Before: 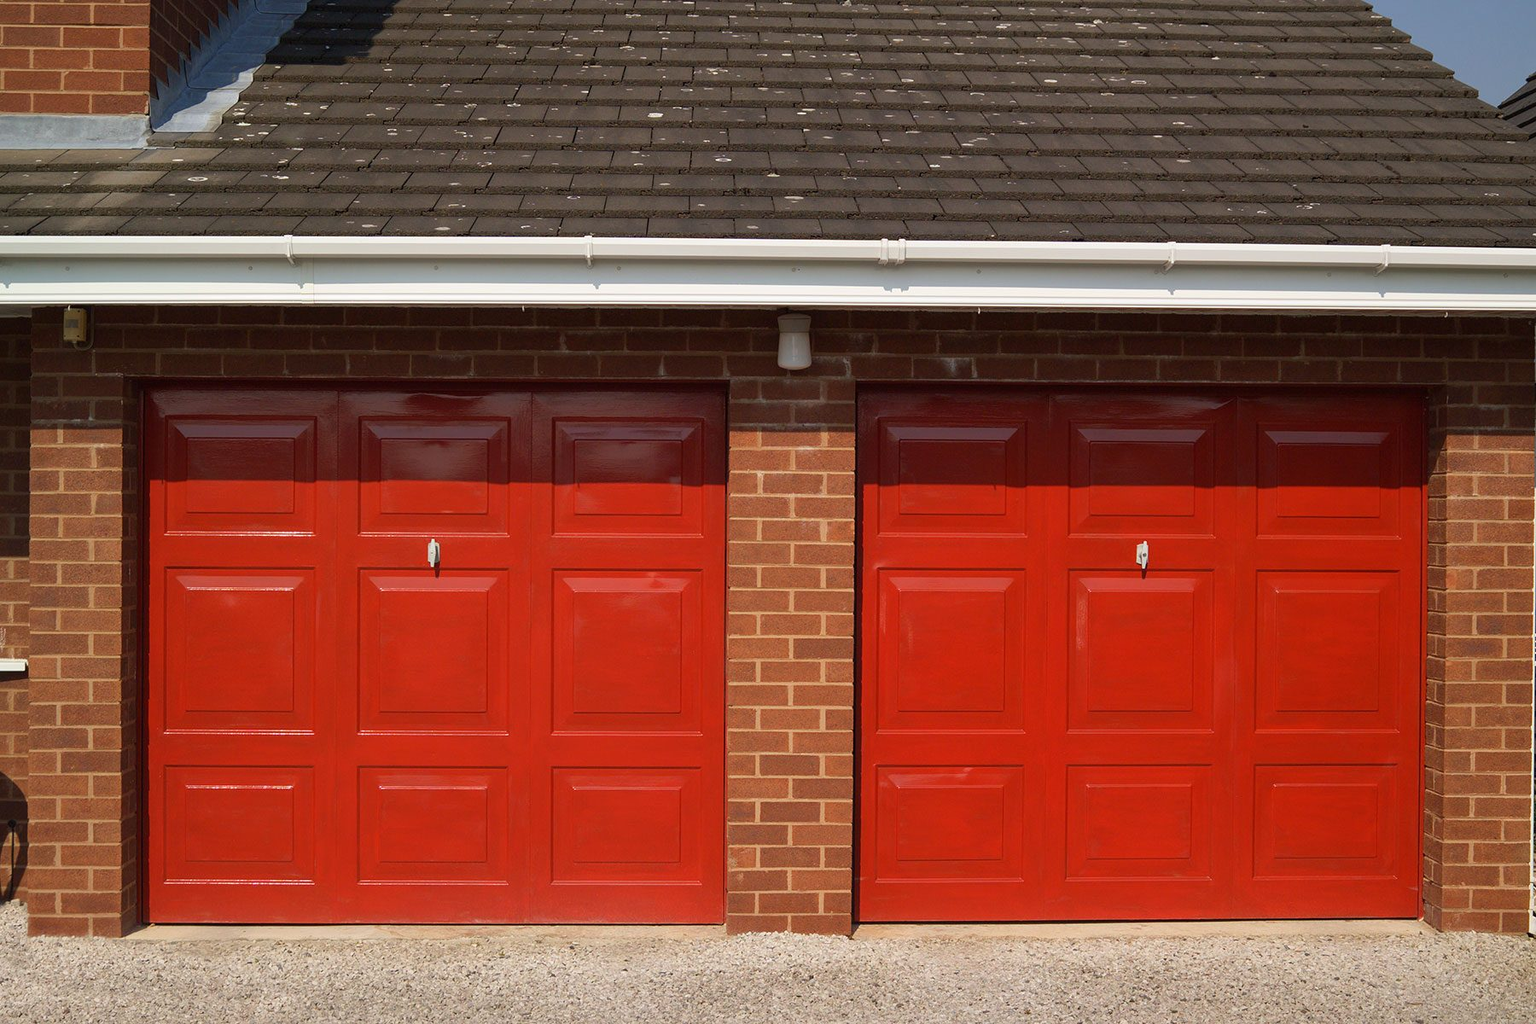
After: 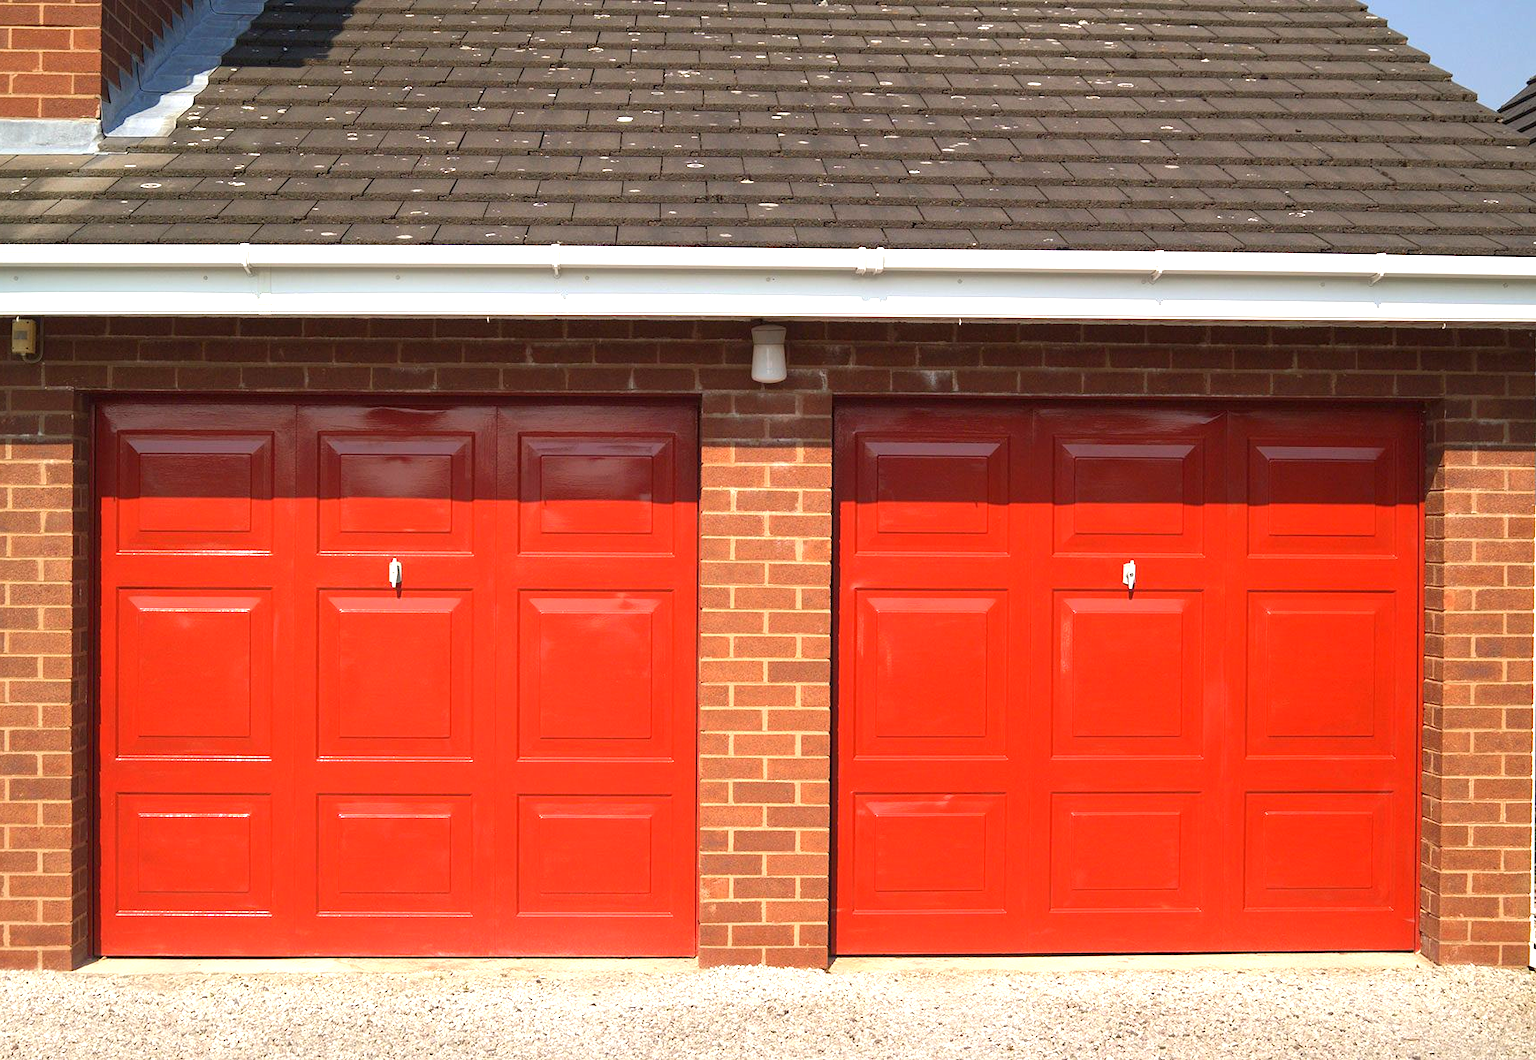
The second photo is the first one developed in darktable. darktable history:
exposure: black level correction 0, exposure 1.096 EV, compensate exposure bias true, compensate highlight preservation false
levels: levels [0, 0.499, 1]
crop and rotate: left 3.403%
